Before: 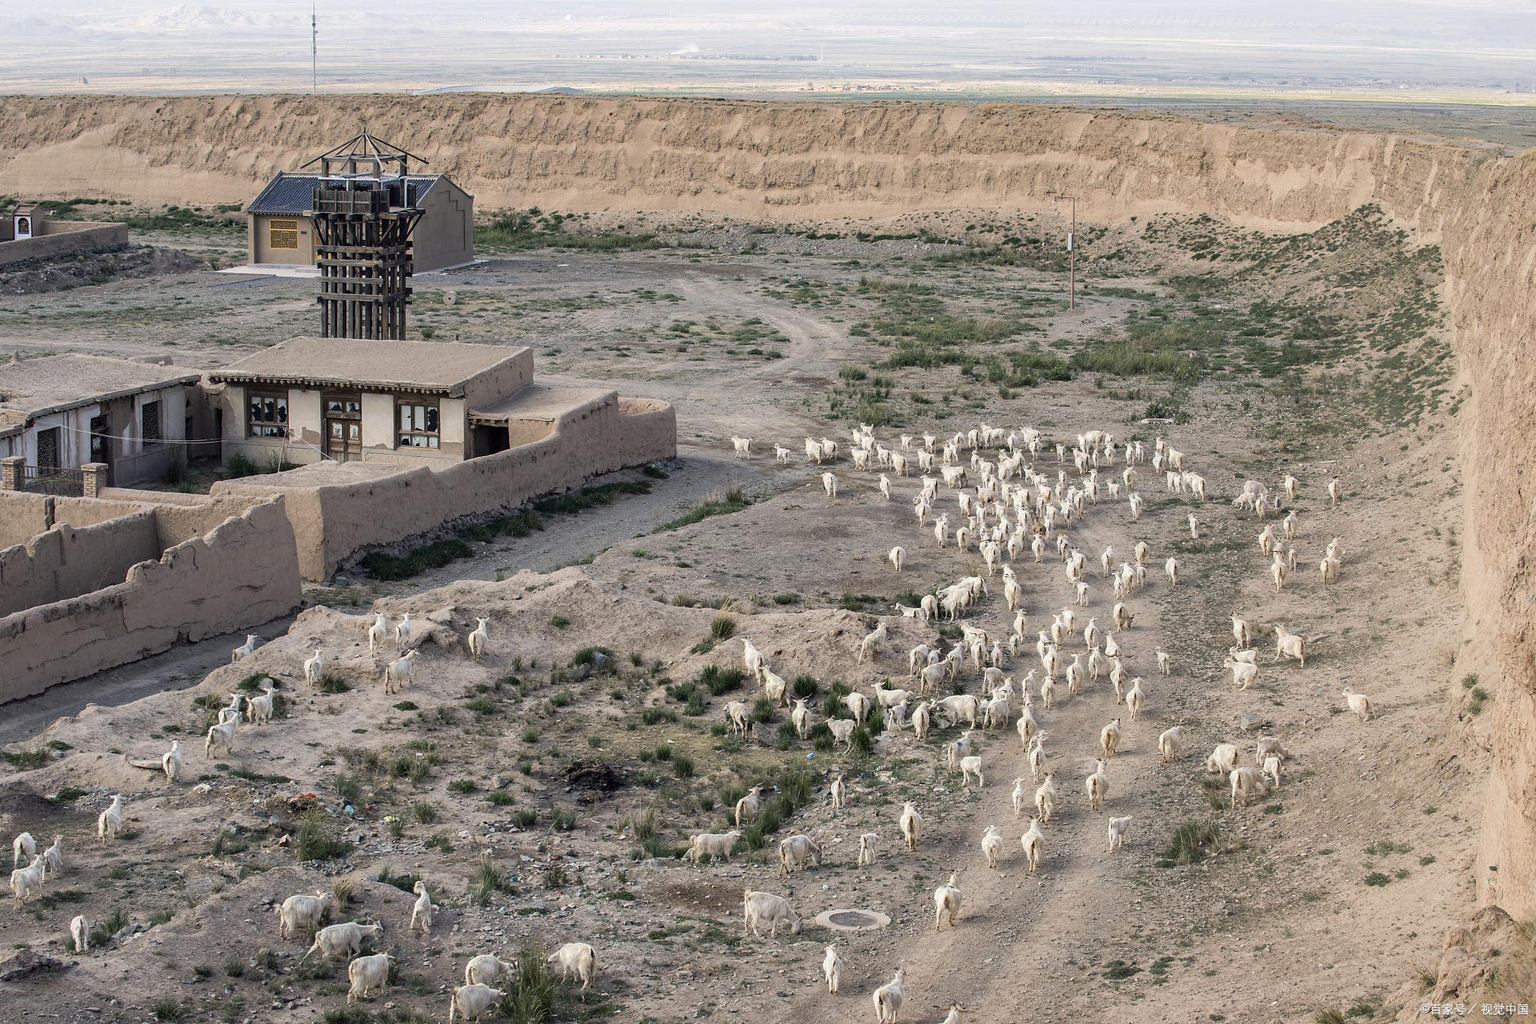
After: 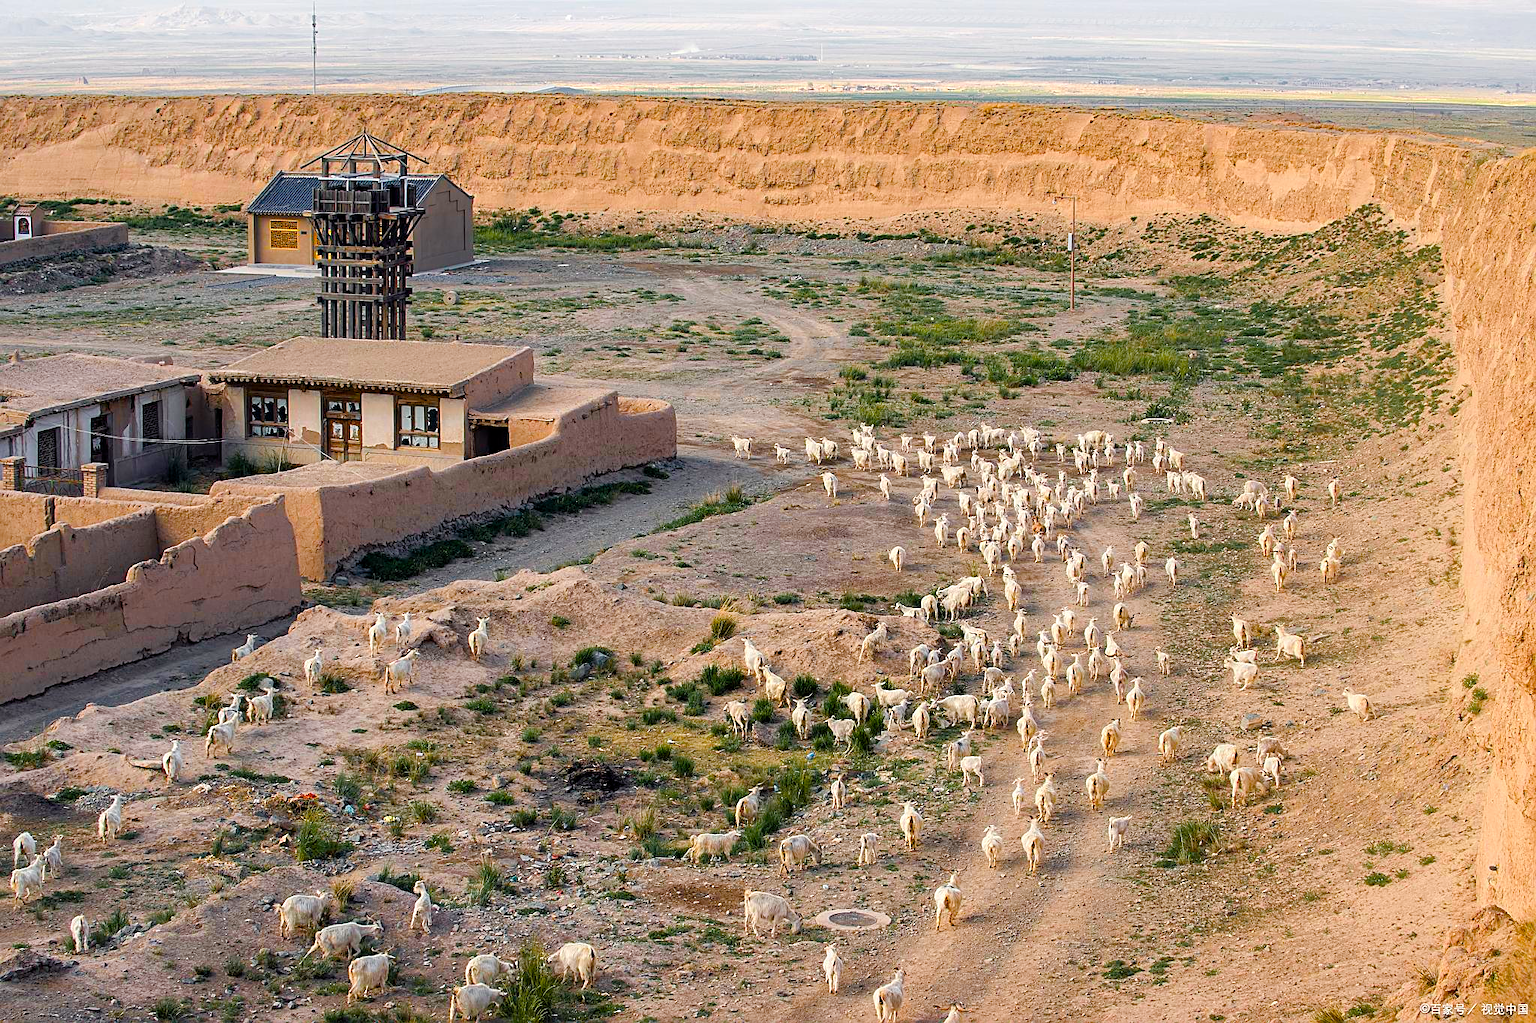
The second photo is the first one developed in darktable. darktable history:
color zones: curves: ch0 [(0, 0.511) (0.143, 0.531) (0.286, 0.56) (0.429, 0.5) (0.571, 0.5) (0.714, 0.5) (0.857, 0.5) (1, 0.5)]; ch1 [(0, 0.525) (0.143, 0.705) (0.286, 0.715) (0.429, 0.35) (0.571, 0.35) (0.714, 0.35) (0.857, 0.4) (1, 0.4)]; ch2 [(0, 0.572) (0.143, 0.512) (0.286, 0.473) (0.429, 0.45) (0.571, 0.5) (0.714, 0.5) (0.857, 0.518) (1, 0.518)]
color balance rgb: linear chroma grading › global chroma 33.379%, perceptual saturation grading › global saturation 0.782%, perceptual saturation grading › highlights -17.704%, perceptual saturation grading › mid-tones 33.73%, perceptual saturation grading › shadows 50.288%, global vibrance 20%
sharpen: on, module defaults
